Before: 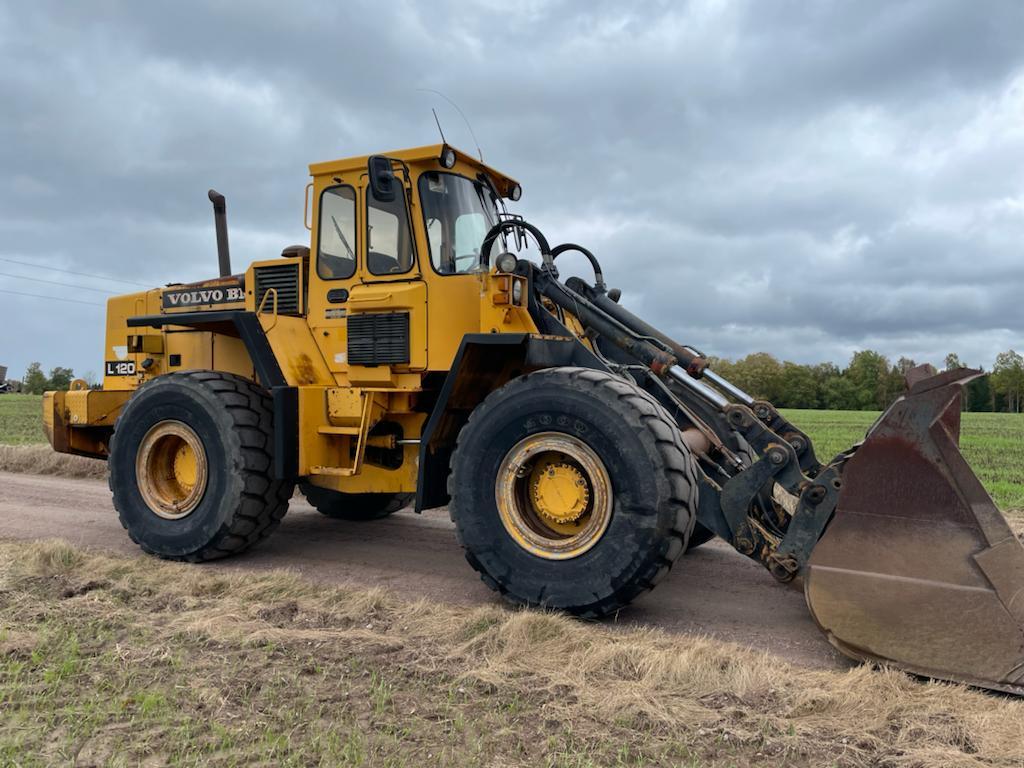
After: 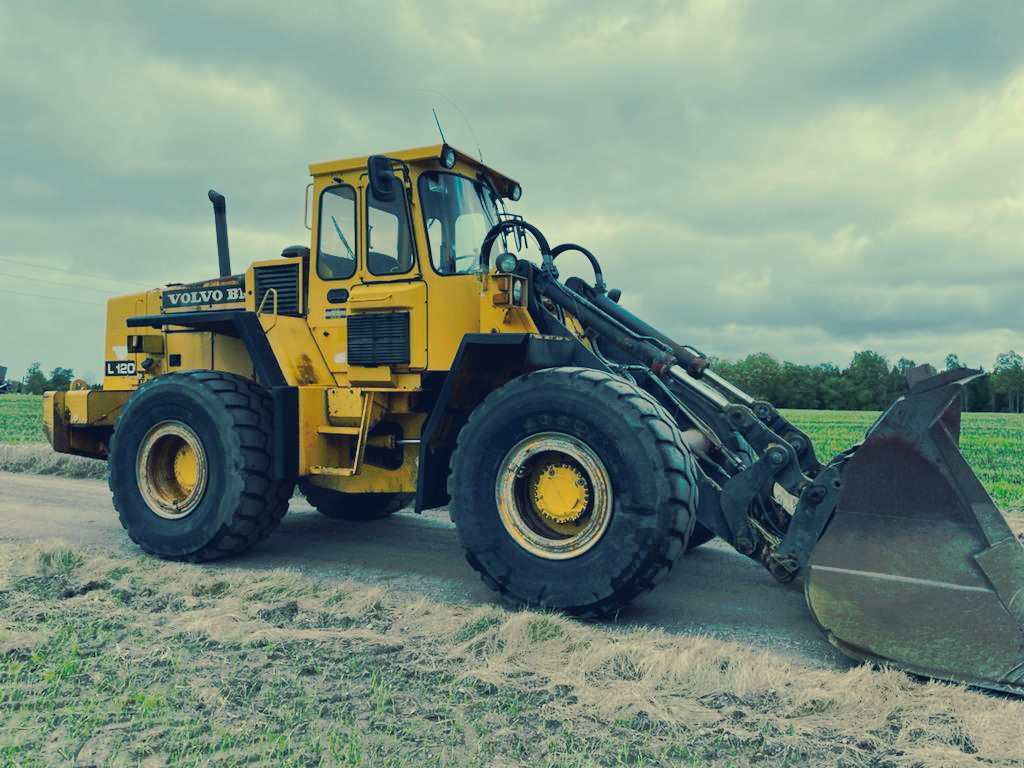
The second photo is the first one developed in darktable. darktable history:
tone curve: curves: ch0 [(0, 0) (0.003, 0.002) (0.011, 0.01) (0.025, 0.022) (0.044, 0.039) (0.069, 0.061) (0.1, 0.088) (0.136, 0.12) (0.177, 0.157) (0.224, 0.199) (0.277, 0.245) (0.335, 0.297) (0.399, 0.353) (0.468, 0.414) (0.543, 0.563) (0.623, 0.64) (0.709, 0.722) (0.801, 0.809) (0.898, 0.902) (1, 1)], preserve colors none
color look up table: target L [90.56, 88.91, 86.66, 78.57, 80.76, 79.38, 74.42, 70.8, 69.19, 59.59, 54.8, 52.16, 44.59, 15.53, 200, 85.33, 83.56, 76.02, 67.38, 61.49, 62.55, 59.82, 50.15, 41.02, 42.34, 17.25, 12.32, 75.58, 69.91, 68.55, 67.92, 61.81, 58.04, 51.35, 54.74, 43.58, 47.26, 39.12, 39.73, 29.3, 27.44, 21.74, 16.71, 13.31, 8.047, 79.45, 73.93, 60.1, 33.51], target a [-9.159, -14.89, -24.57, -60.16, -72.82, -55.94, -64.43, -33.86, -13.37, -43.55, -42.77, -25.2, -30.34, -9.871, 0, 2.043, -8.295, 16.05, 37.8, 35.76, 1.101, 12.18, 73.5, 44.48, -7.95, 2.588, 26.93, 16.51, 13.99, -17.92, 38.92, 57.23, 30.12, 78.65, -8.208, 68.9, -11.78, 65.77, -12.48, 47.61, 47.8, 44.49, 41.62, 22.93, 9.146, -54.74, -11.77, -35.28, -4.775], target b [39.32, 24.22, 52.4, 25.19, 71.53, 17.09, 50.11, 8.619, 38.79, 9.456, 47.33, 14.07, -2.771, -6.724, 0, 21.77, 78.13, 23.95, 12.3, 55.25, 14.81, 54.77, 16.68, 11.79, 36.63, 4.545, -11.74, 10.33, -1.439, -5.302, 0.729, -14.99, -20.37, -14.97, -14.7, -43.93, -38.64, -45.32, -10.35, -24.95, -48.95, -78.82, -68.26, -42.39, -18.95, 8.815, 7.147, -11.04, -35.36], num patches 49
